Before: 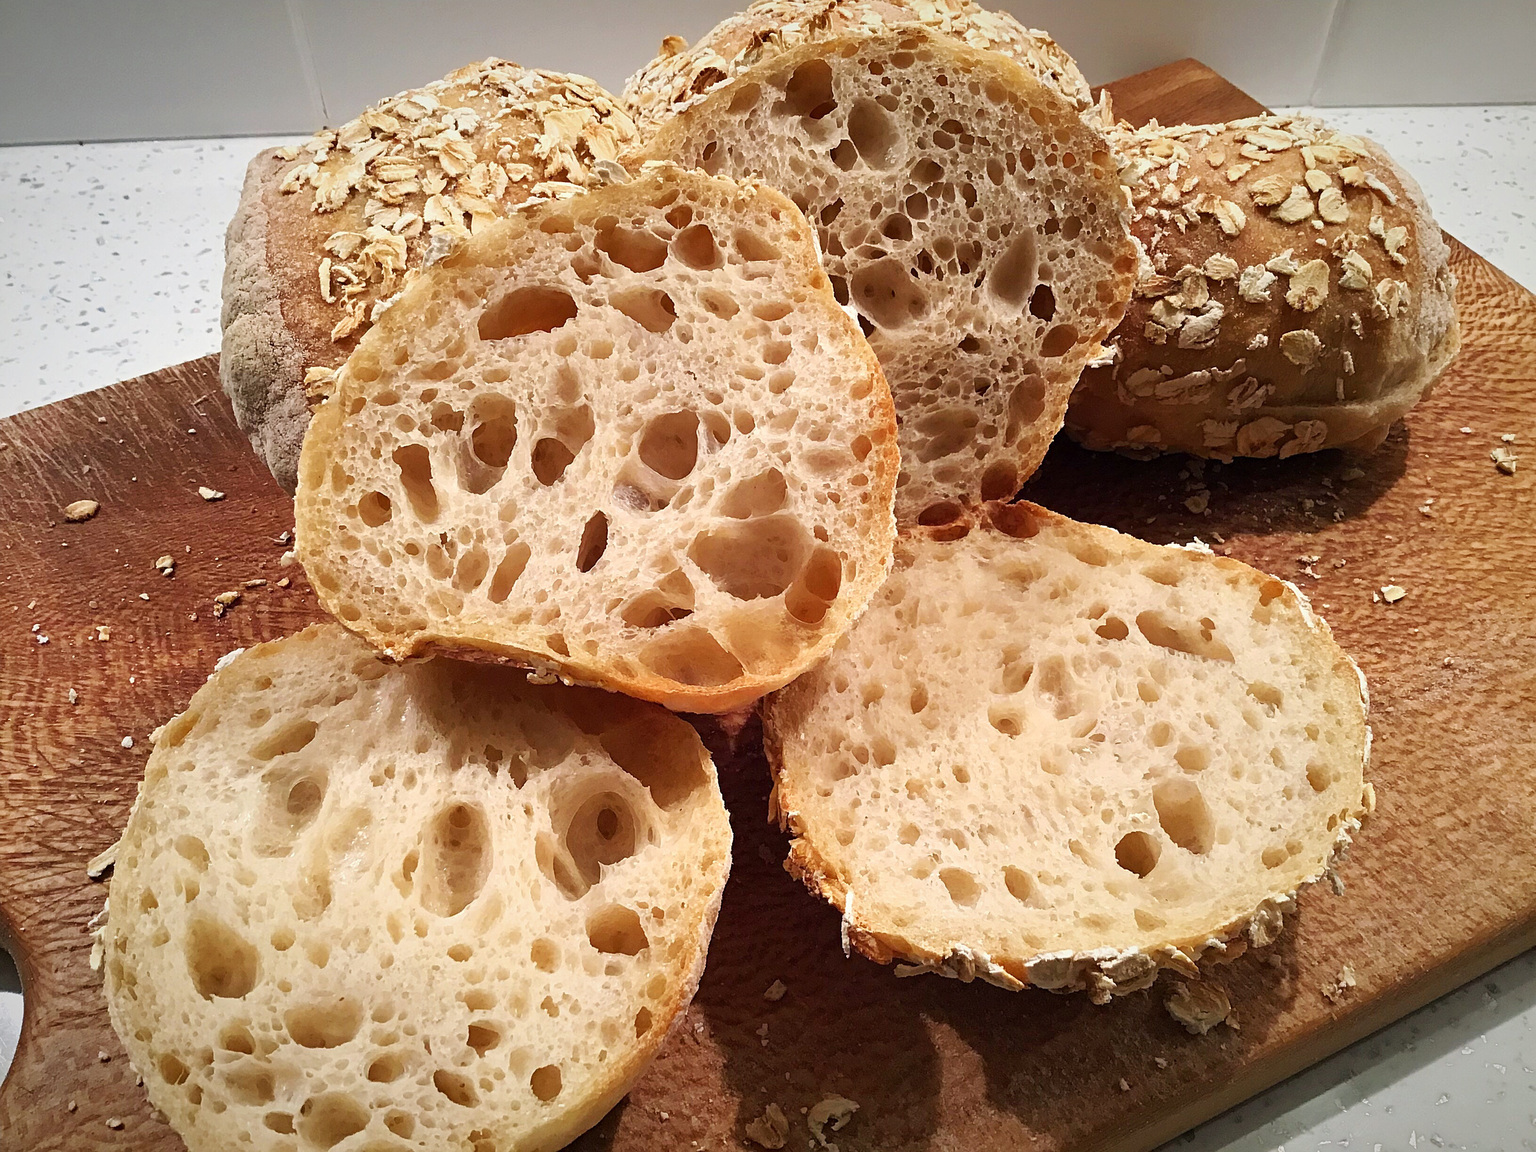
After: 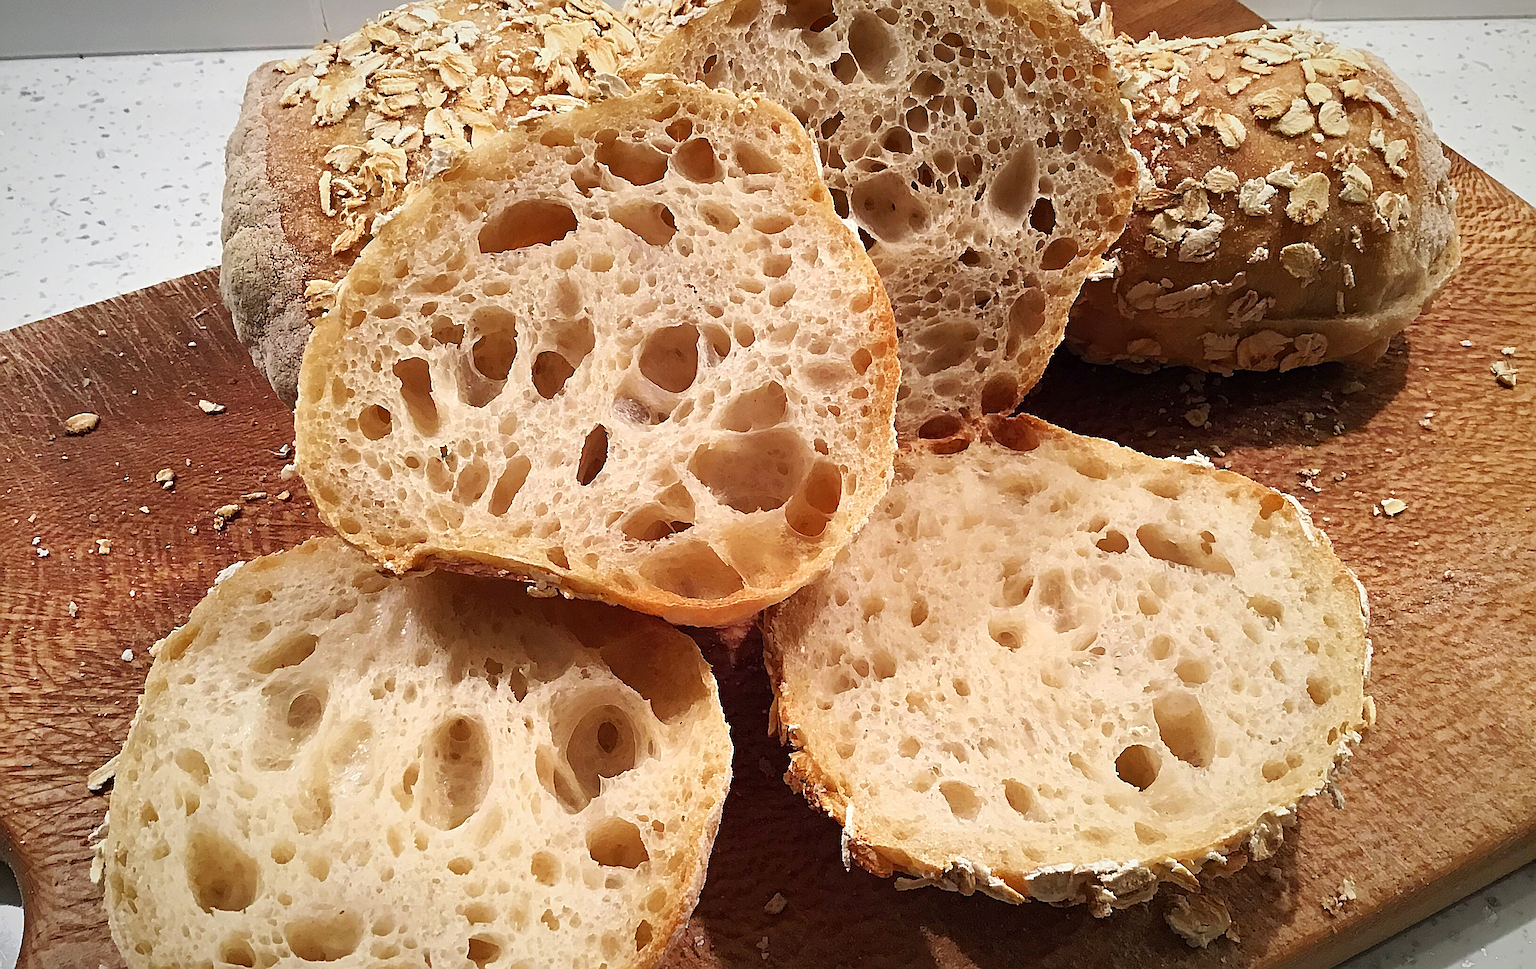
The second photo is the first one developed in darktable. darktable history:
sharpen: on, module defaults
crop: top 7.559%, bottom 8.21%
